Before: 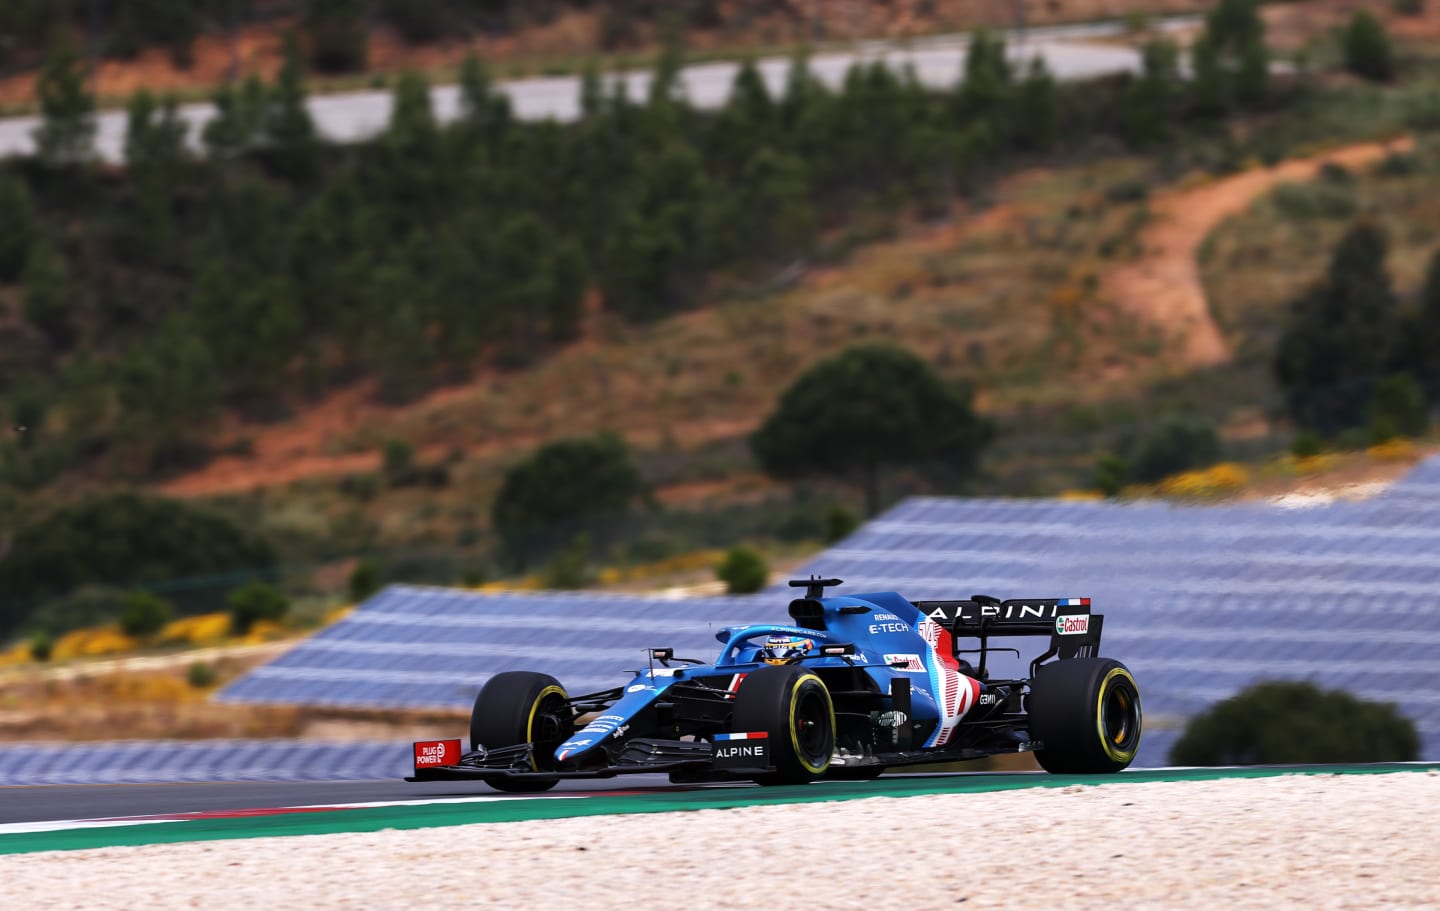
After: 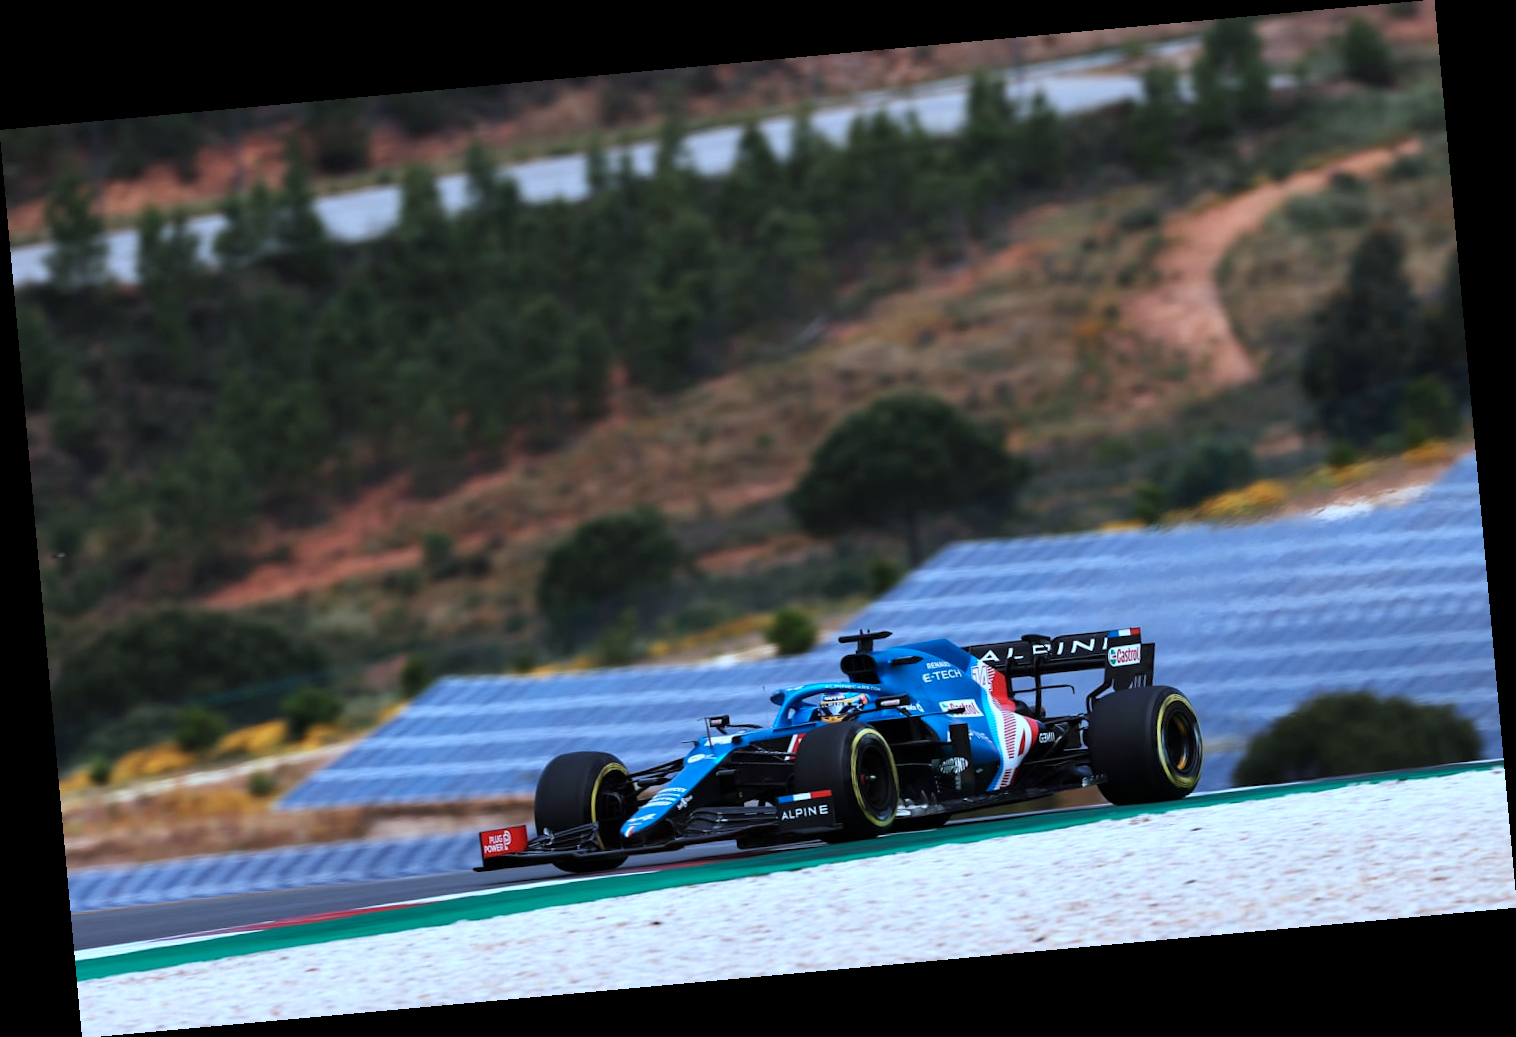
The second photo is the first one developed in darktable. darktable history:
color correction: highlights a* -9.35, highlights b* -23.15
rotate and perspective: rotation -5.2°, automatic cropping off
